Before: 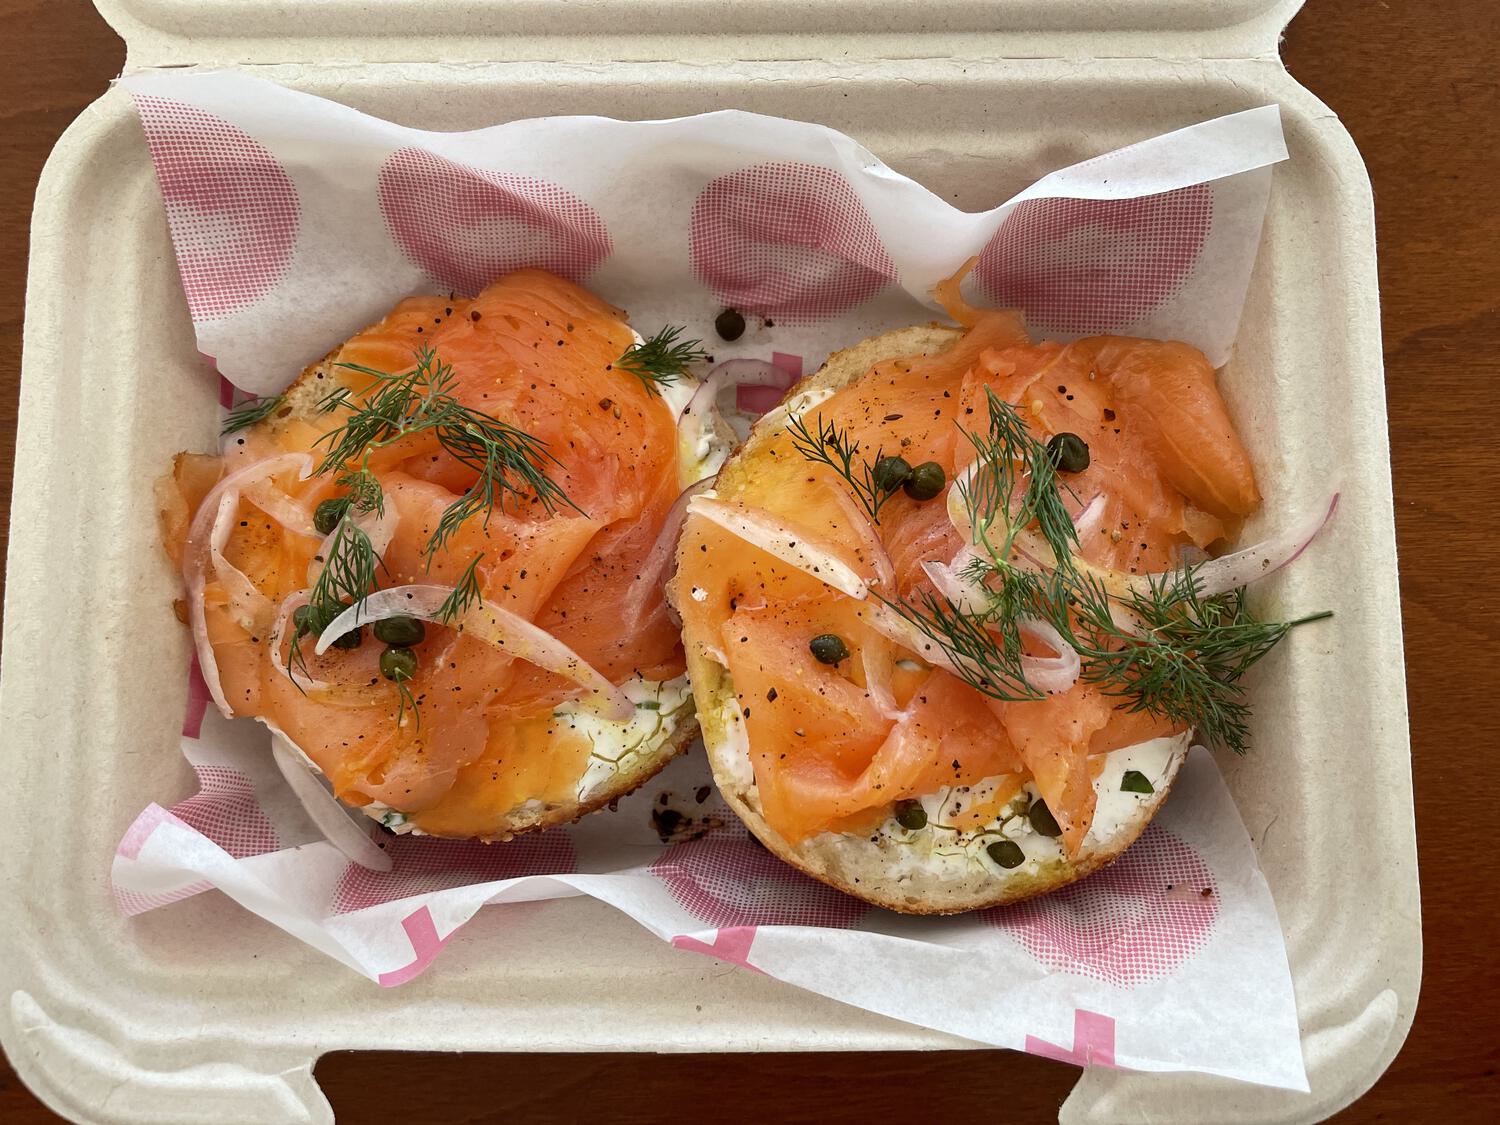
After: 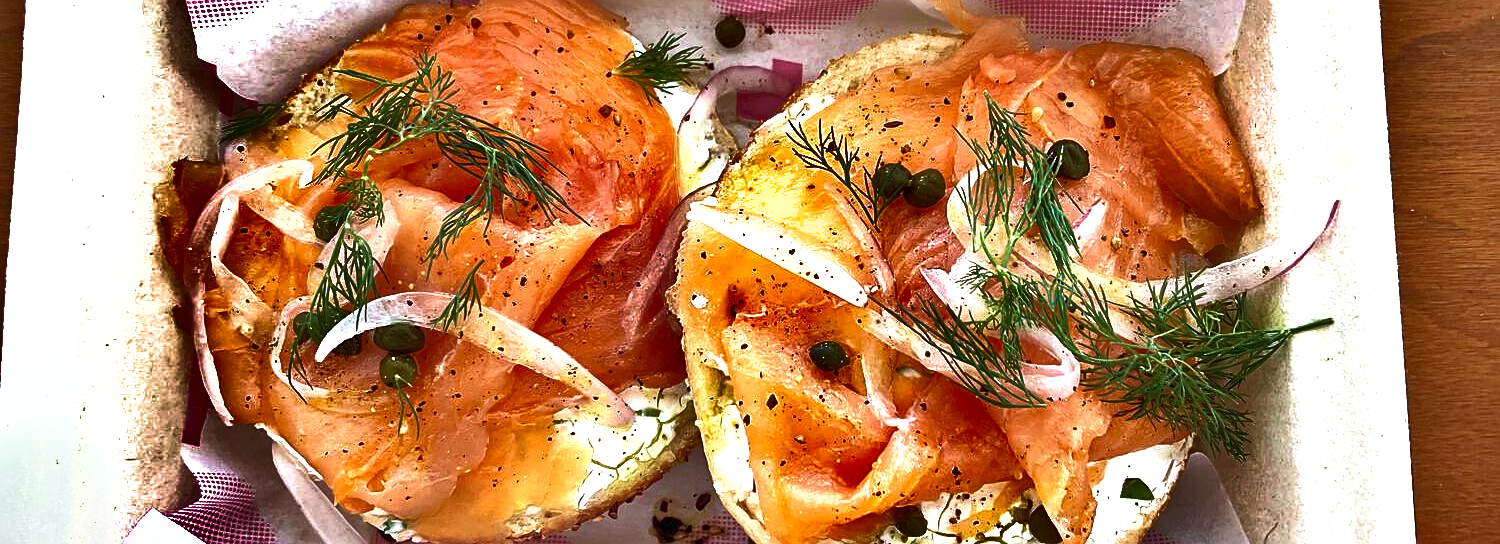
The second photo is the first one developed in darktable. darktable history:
sharpen: on, module defaults
velvia: strength 56%
crop and rotate: top 26.056%, bottom 25.543%
shadows and highlights: shadows 20.91, highlights -82.73, soften with gaussian
color calibration: x 0.372, y 0.386, temperature 4283.97 K
exposure: exposure 1.223 EV, compensate highlight preservation false
